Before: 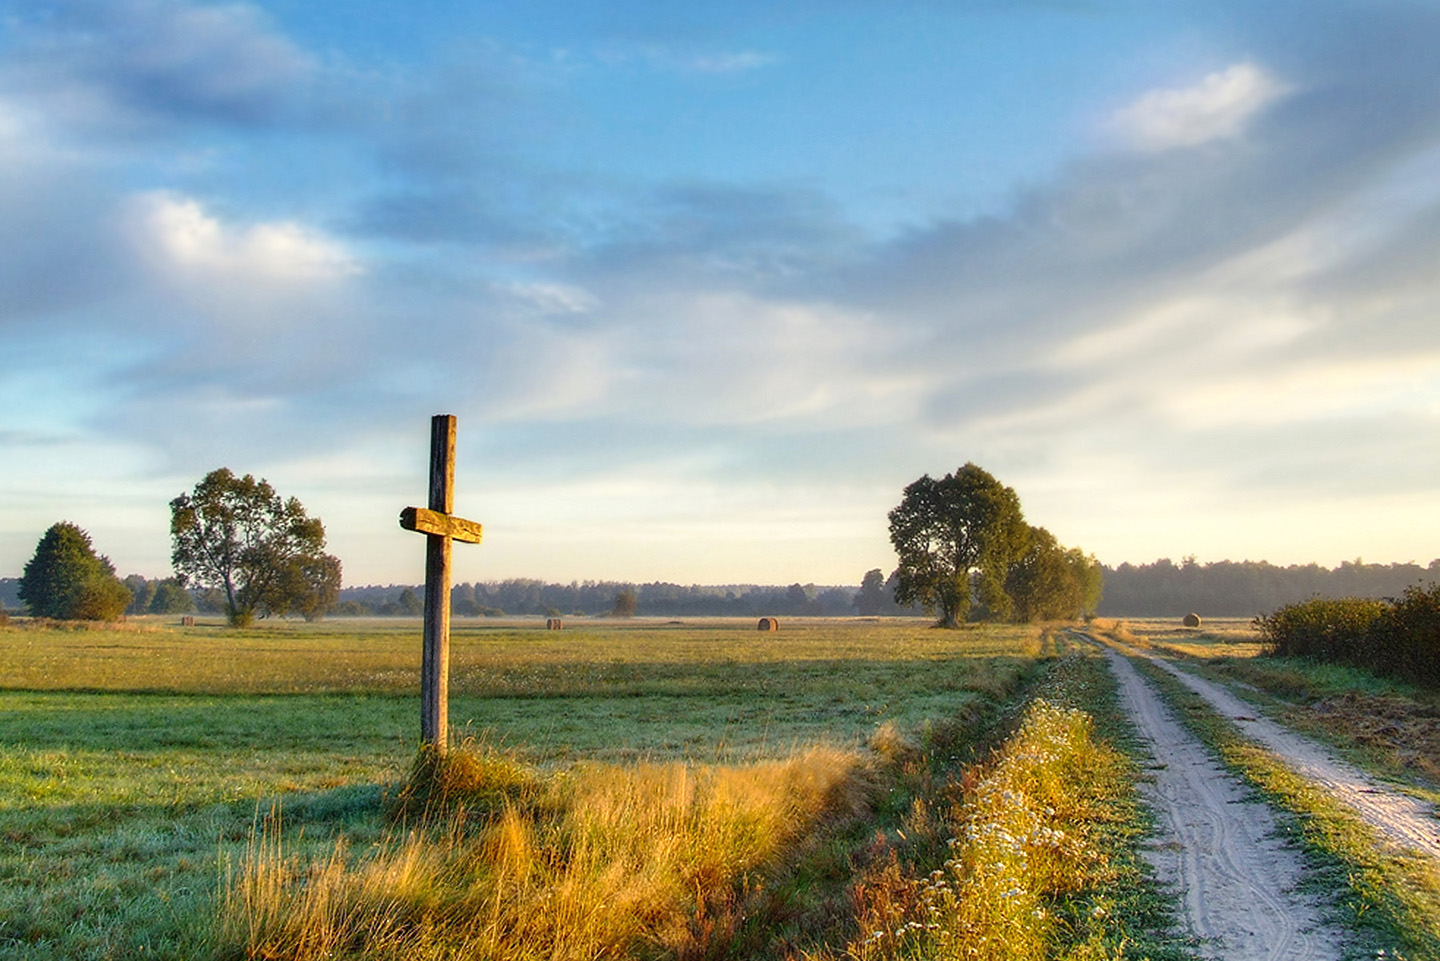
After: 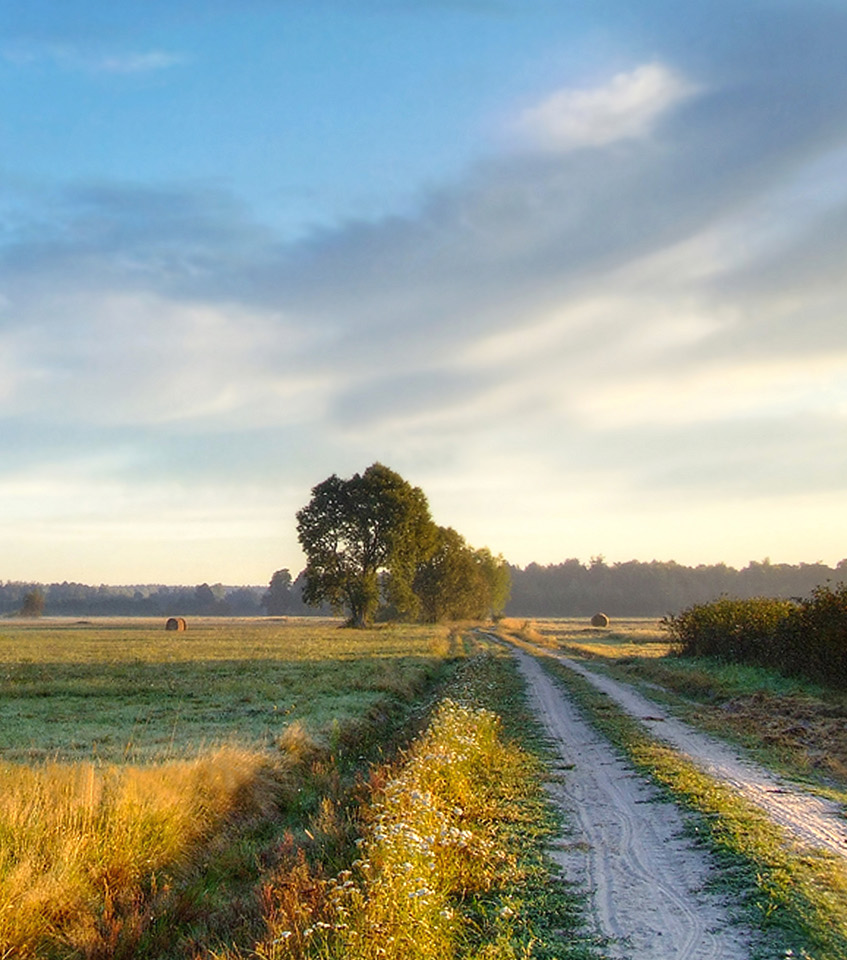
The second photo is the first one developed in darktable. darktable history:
crop: left 41.156%
